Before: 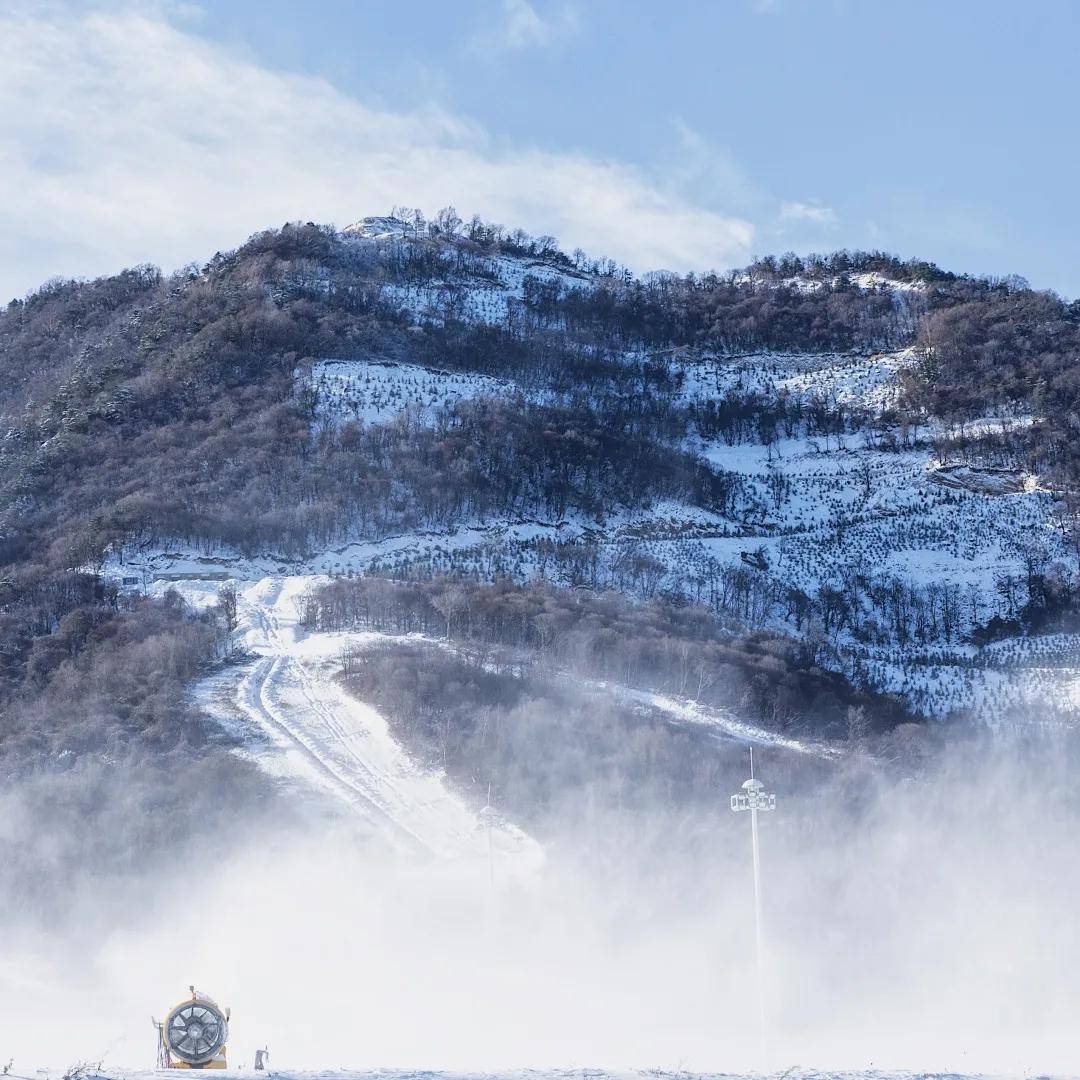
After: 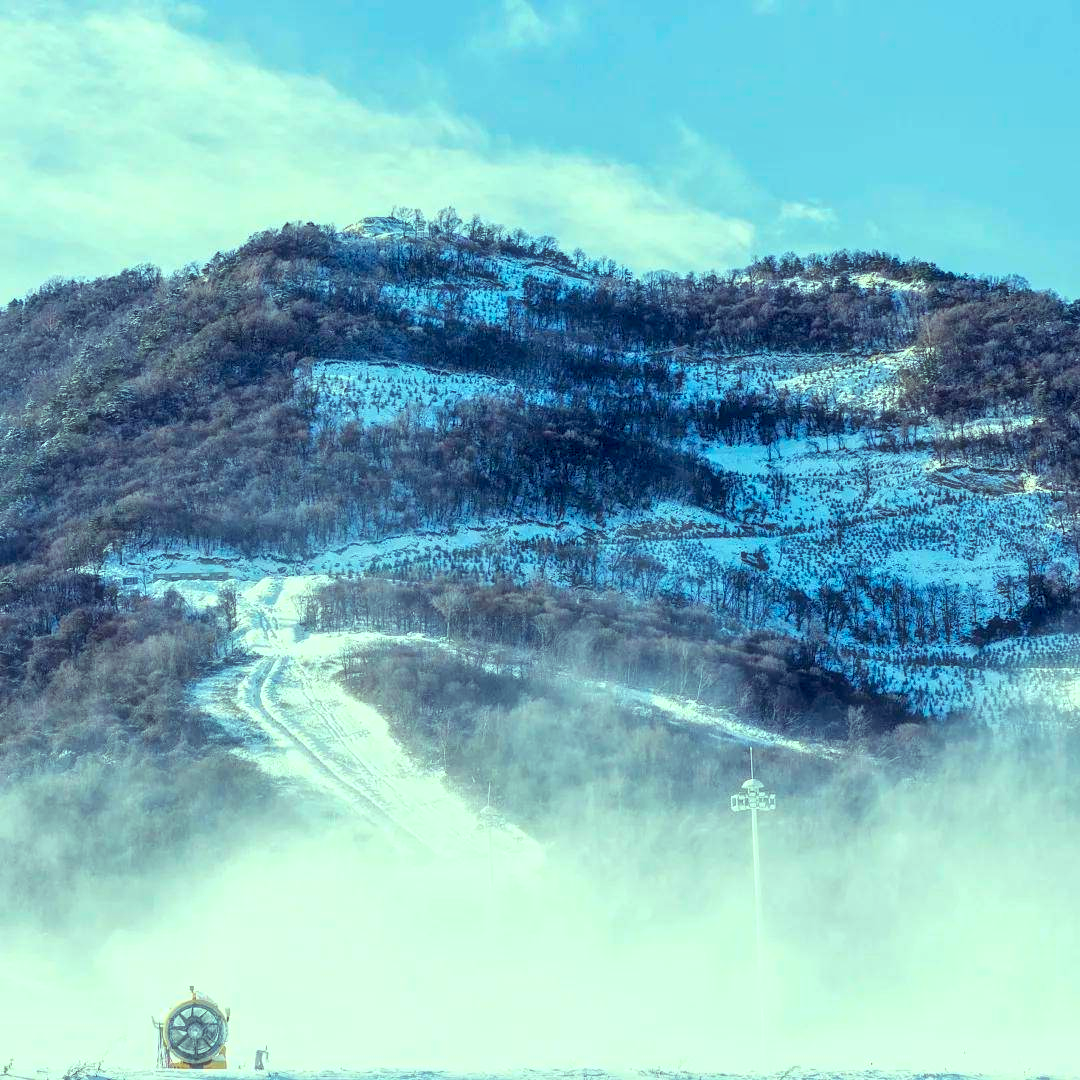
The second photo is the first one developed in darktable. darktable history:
local contrast: on, module defaults
haze removal: strength -0.11, compatibility mode true, adaptive false
color balance rgb: highlights gain › luminance 15.247%, highlights gain › chroma 7.13%, highlights gain › hue 127.27°, global offset › luminance -0.865%, linear chroma grading › global chroma 9.796%, perceptual saturation grading › global saturation 36.706%, global vibrance 9.586%
exposure: black level correction 0.001, compensate exposure bias true, compensate highlight preservation false
